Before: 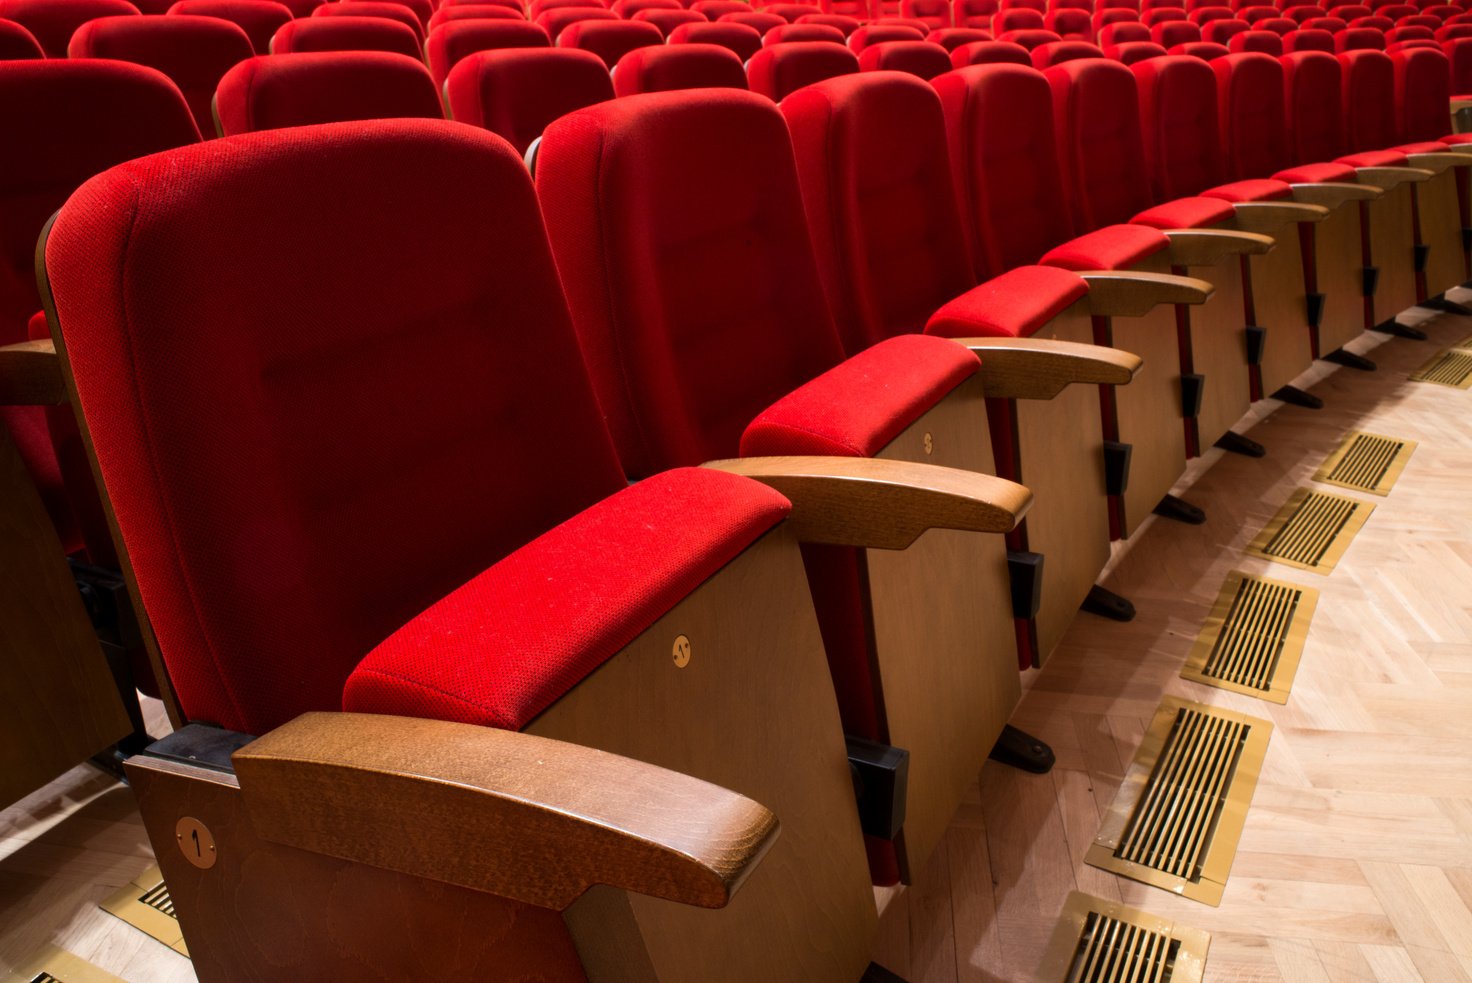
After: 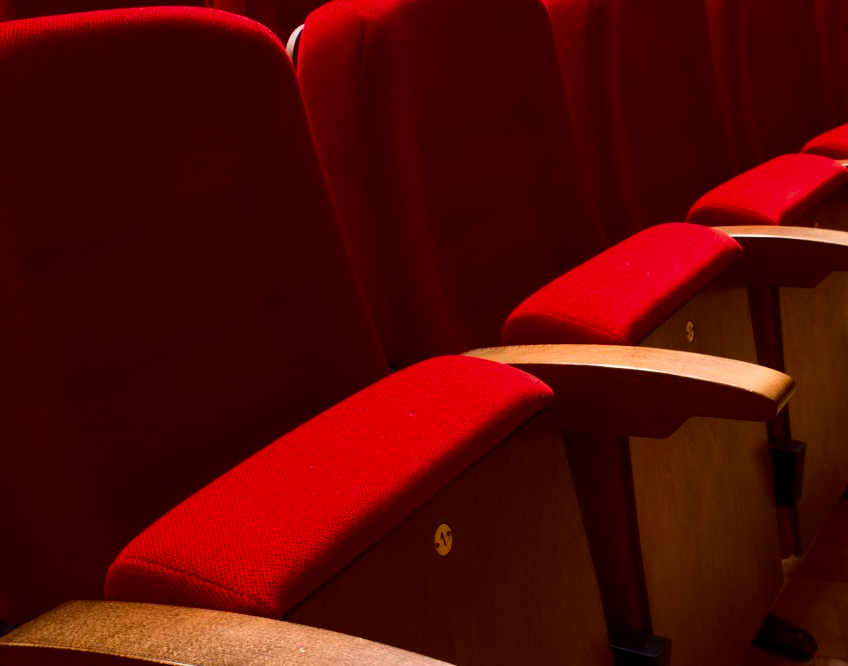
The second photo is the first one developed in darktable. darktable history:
crop: left 16.228%, top 11.425%, right 26.053%, bottom 20.416%
contrast brightness saturation: contrast 0.244, brightness -0.24, saturation 0.137
